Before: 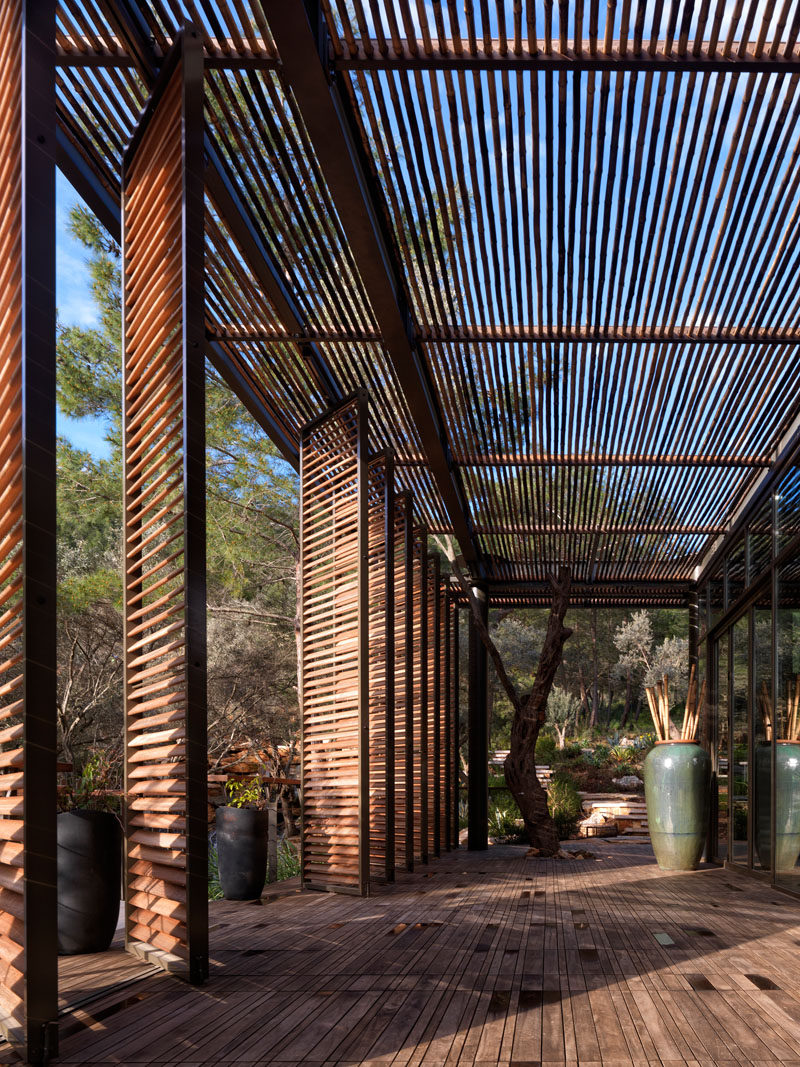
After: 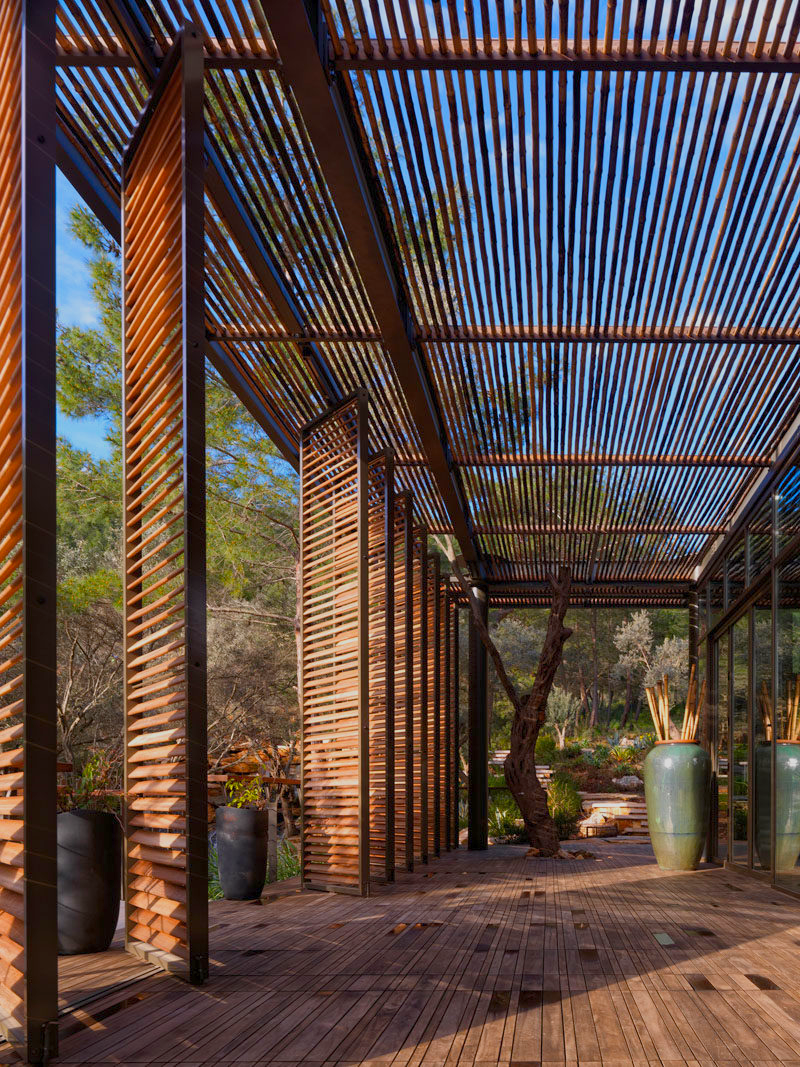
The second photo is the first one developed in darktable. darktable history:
color balance rgb: perceptual saturation grading › global saturation 29.48%, contrast -20.374%
